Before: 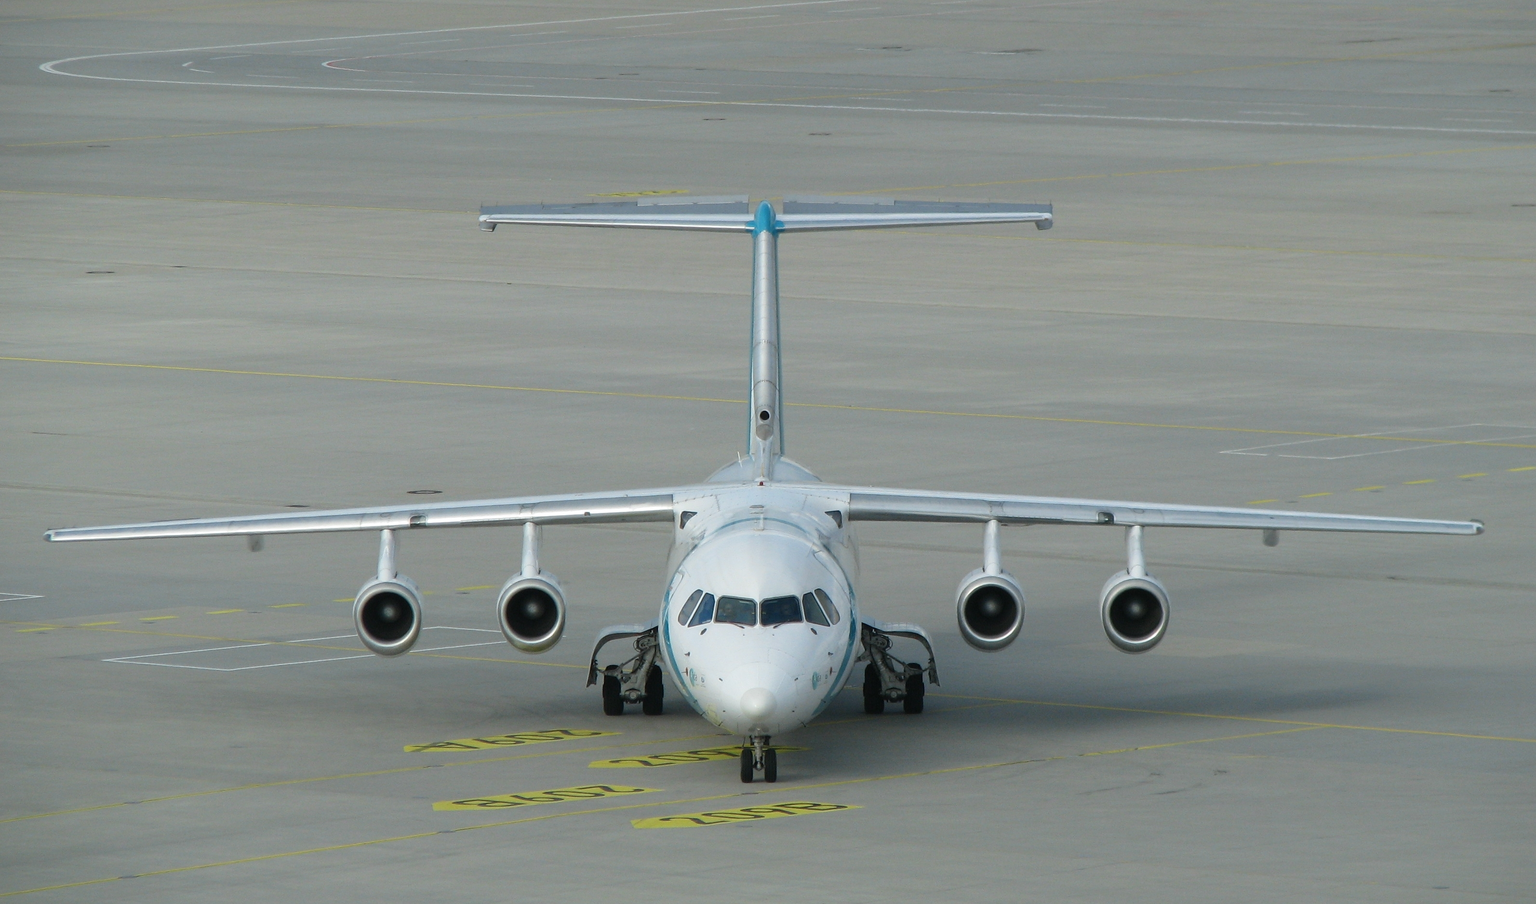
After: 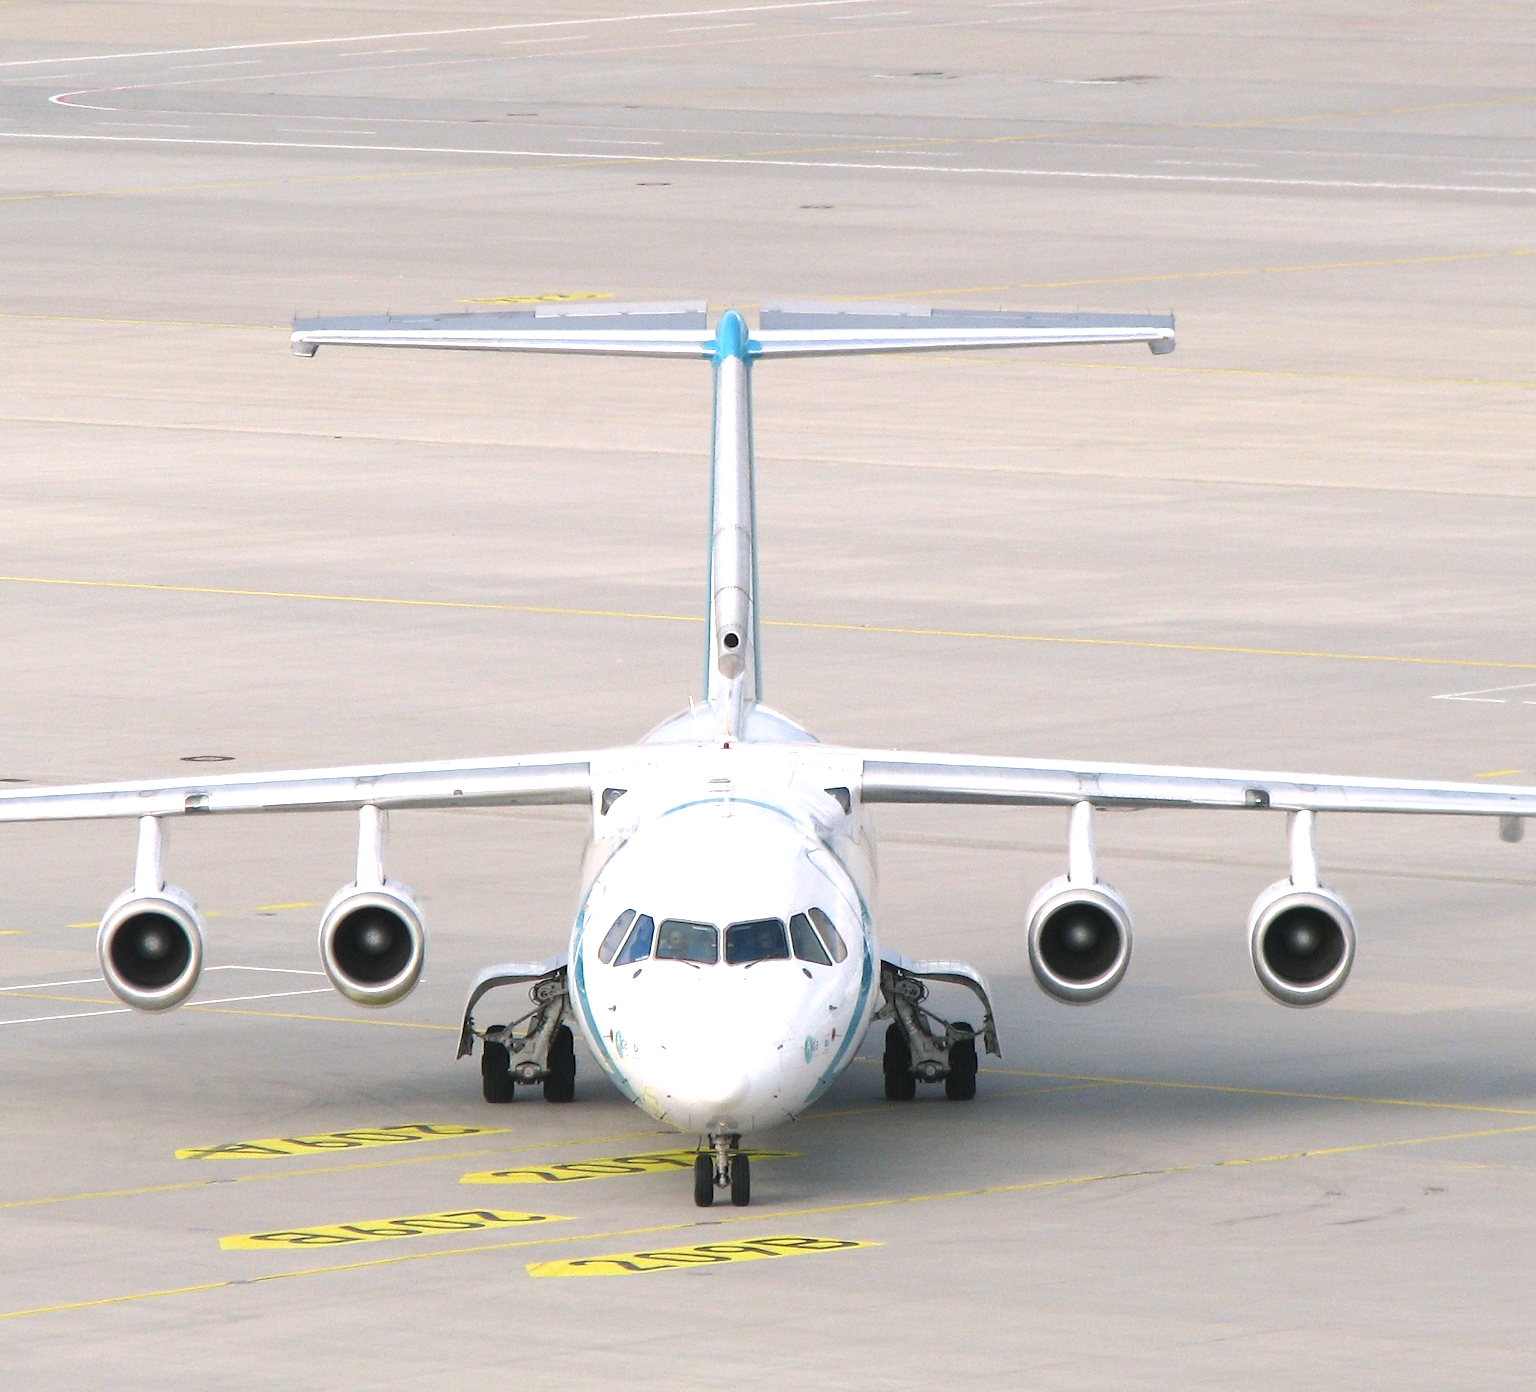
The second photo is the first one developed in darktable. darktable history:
exposure: black level correction 0, exposure 1.191 EV, compensate exposure bias true, compensate highlight preservation false
color calibration: output R [1.063, -0.012, -0.003, 0], output B [-0.079, 0.047, 1, 0], illuminant same as pipeline (D50), adaptation XYZ, x 0.347, y 0.358, temperature 5014.53 K
crop and rotate: left 18.915%, right 16.196%
